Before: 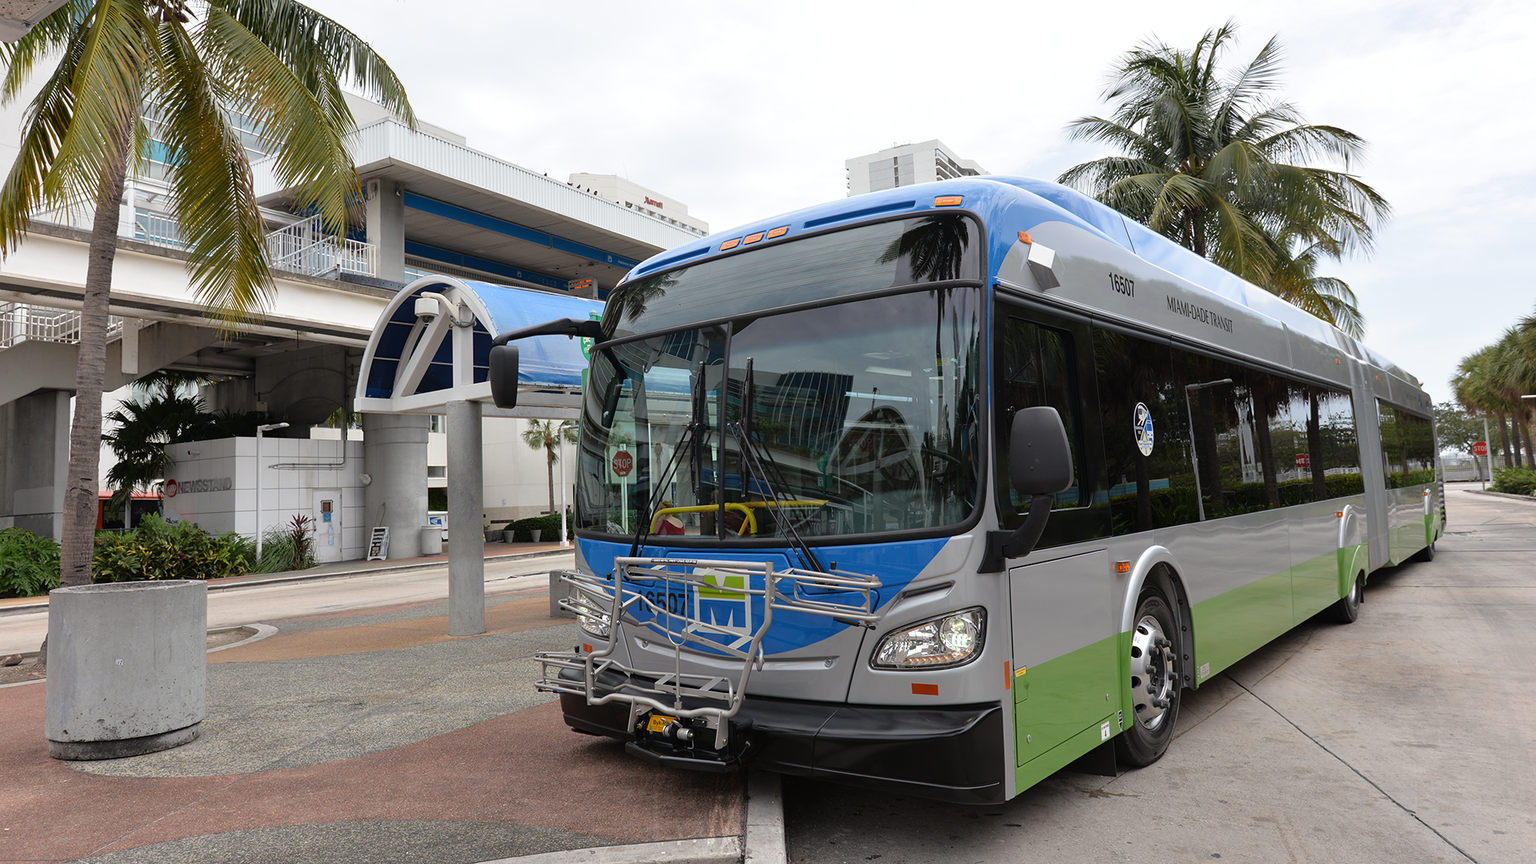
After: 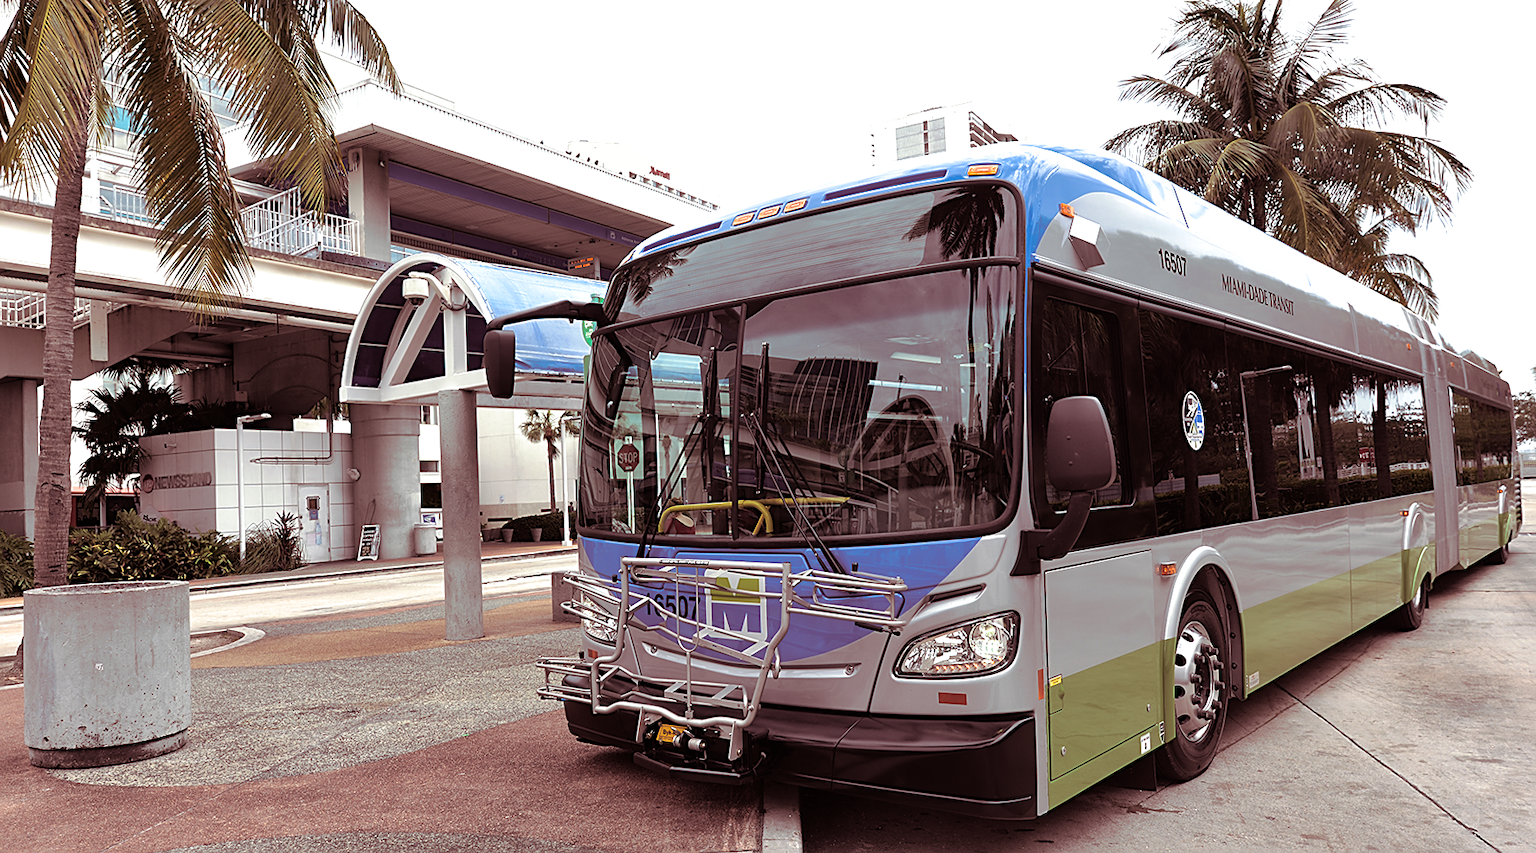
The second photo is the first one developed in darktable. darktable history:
tone equalizer: -8 EV -0.75 EV, -7 EV -0.7 EV, -6 EV -0.6 EV, -5 EV -0.4 EV, -3 EV 0.4 EV, -2 EV 0.6 EV, -1 EV 0.7 EV, +0 EV 0.75 EV, edges refinement/feathering 500, mask exposure compensation -1.57 EV, preserve details no
sharpen: on, module defaults
crop: left 3.305%, top 6.436%, right 6.389%, bottom 3.258%
split-toning: on, module defaults
shadows and highlights: on, module defaults
rotate and perspective: lens shift (vertical) 0.048, lens shift (horizontal) -0.024, automatic cropping off
local contrast: mode bilateral grid, contrast 20, coarseness 50, detail 120%, midtone range 0.2
